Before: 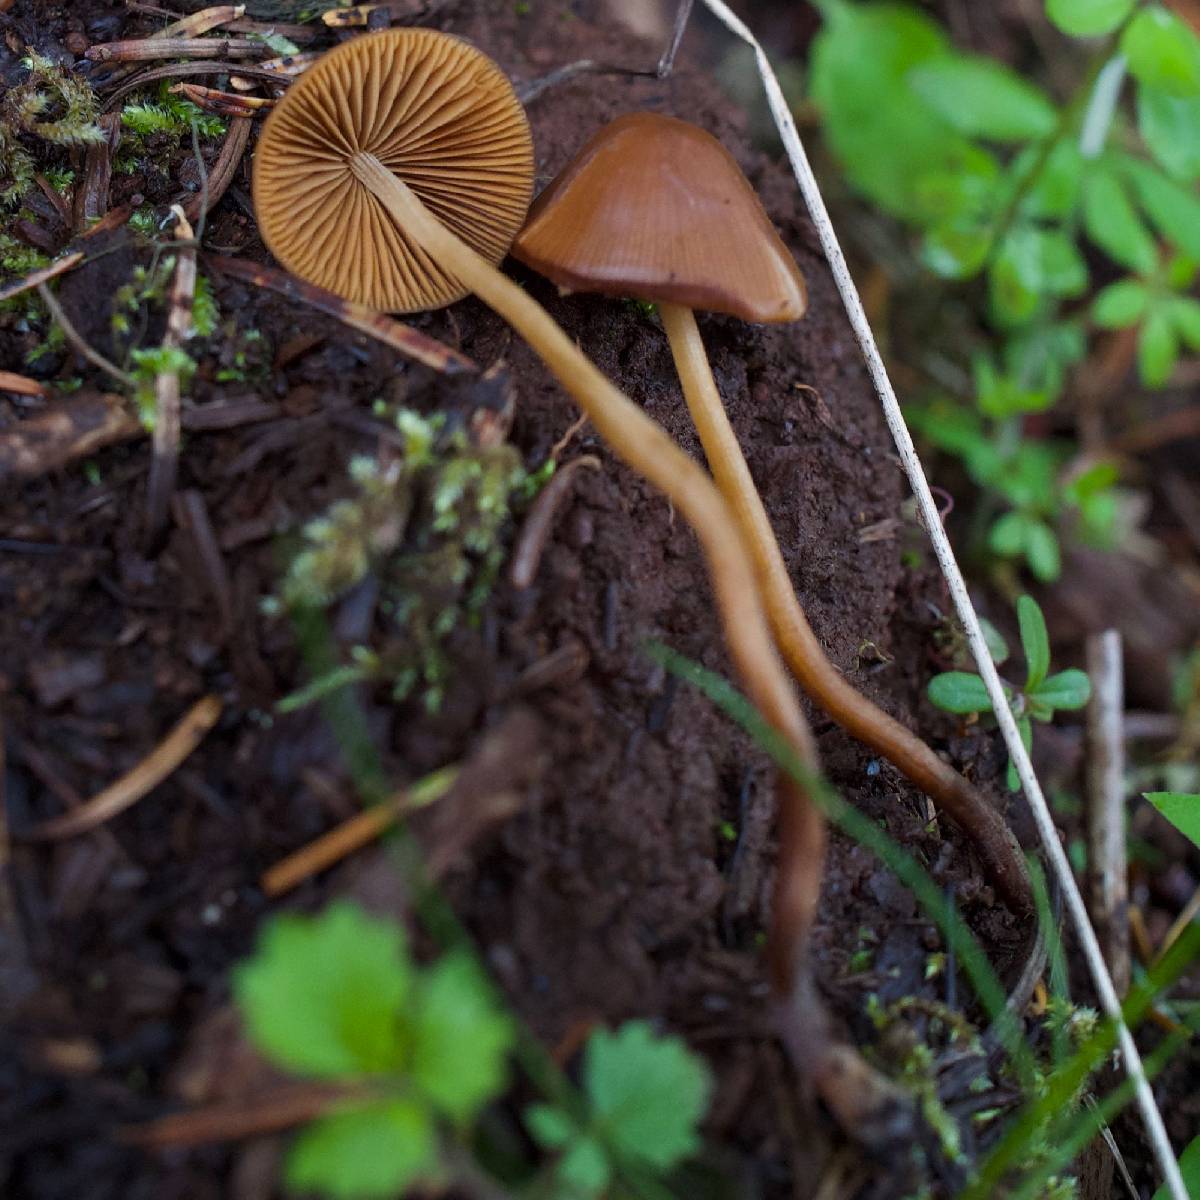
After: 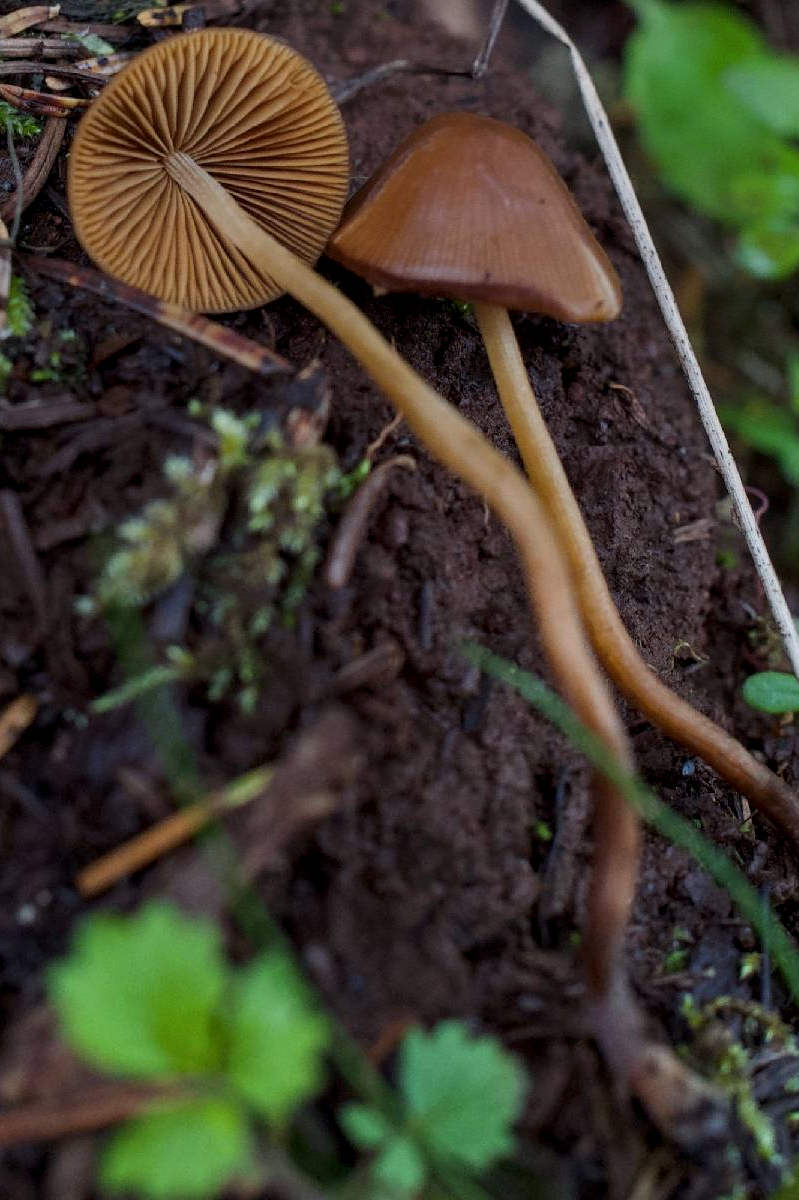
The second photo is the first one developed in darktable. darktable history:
crop: left 15.419%, right 17.914%
local contrast: on, module defaults
graduated density: rotation -0.352°, offset 57.64
